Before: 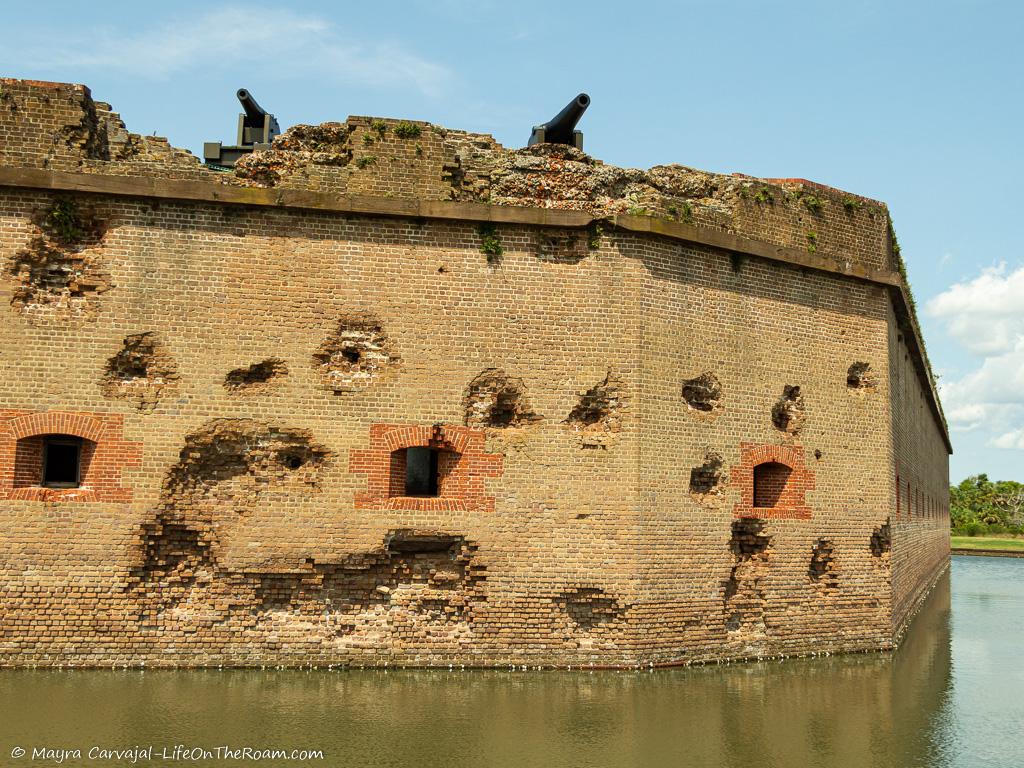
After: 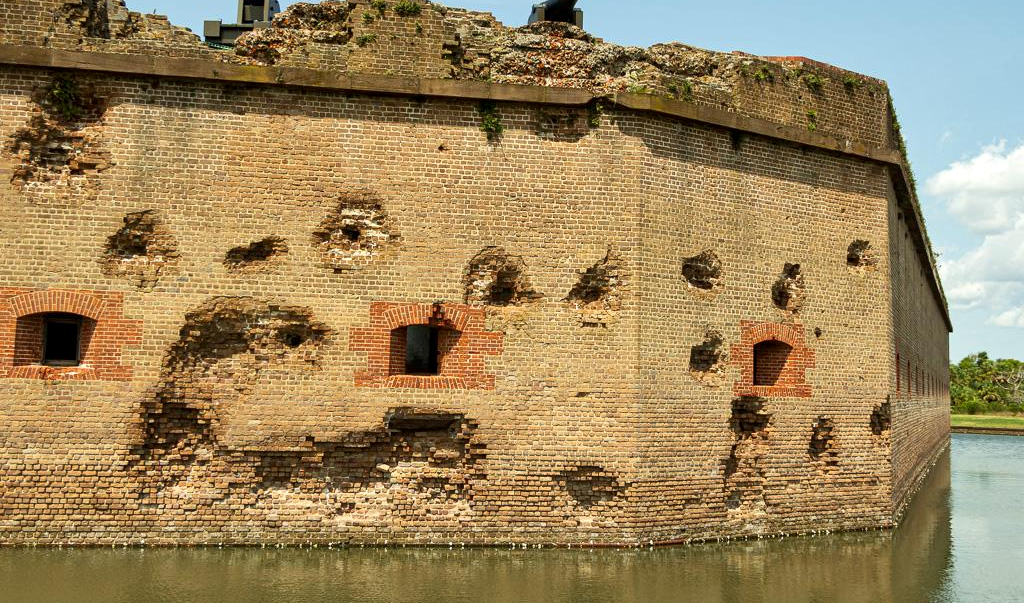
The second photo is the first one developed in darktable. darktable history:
local contrast: mode bilateral grid, contrast 20, coarseness 50, detail 141%, midtone range 0.2
crop and rotate: top 15.903%, bottom 5.451%
